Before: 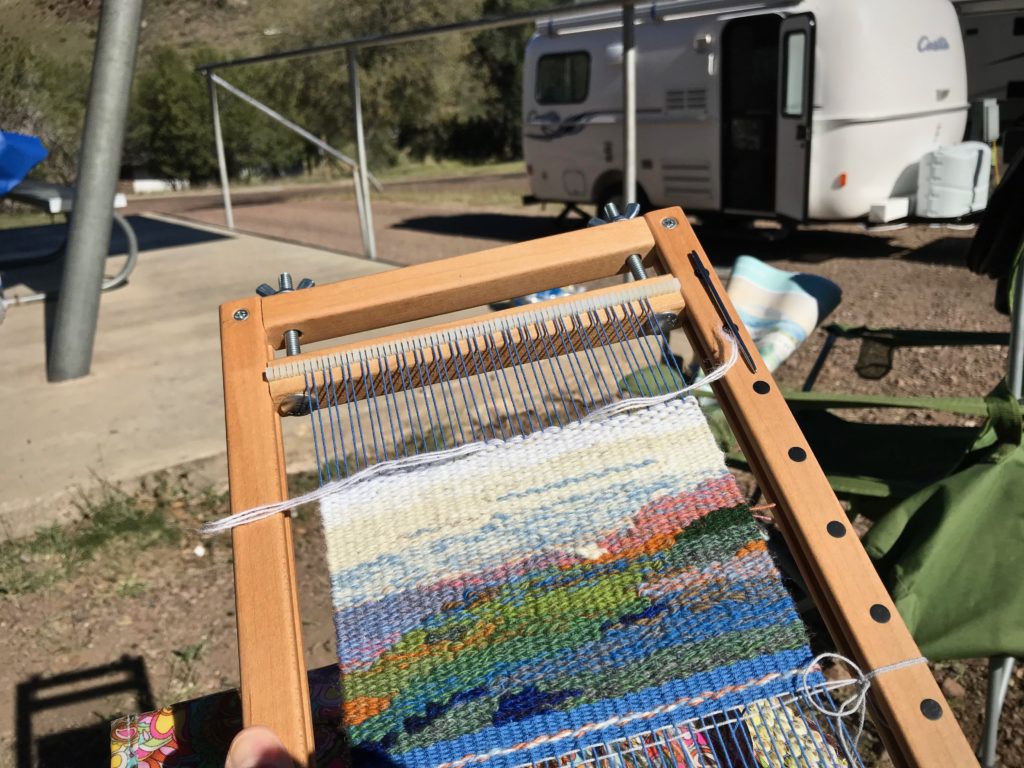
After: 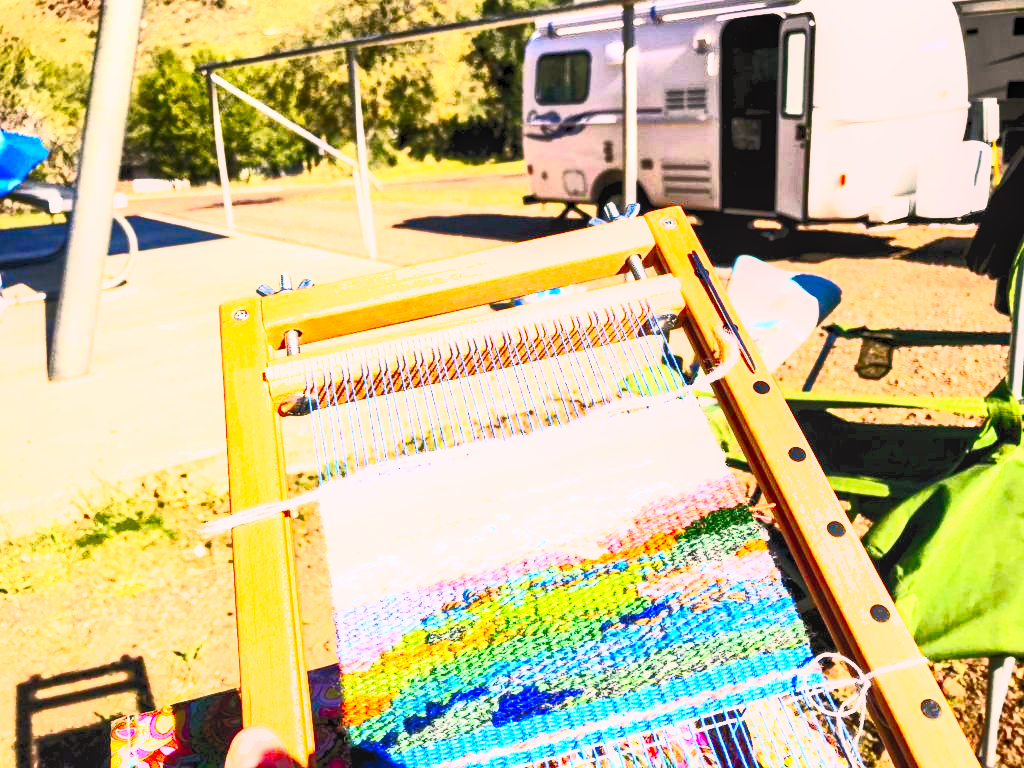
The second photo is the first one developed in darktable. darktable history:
shadows and highlights: on, module defaults
color correction: highlights a* 12.36, highlights b* 5.39
base curve: curves: ch0 [(0, 0) (0.028, 0.03) (0.121, 0.232) (0.46, 0.748) (0.859, 0.968) (1, 1)], preserve colors none
local contrast: on, module defaults
exposure: black level correction 0, exposure 0.894 EV, compensate highlight preservation false
contrast brightness saturation: contrast 0.836, brightness 0.598, saturation 0.585
